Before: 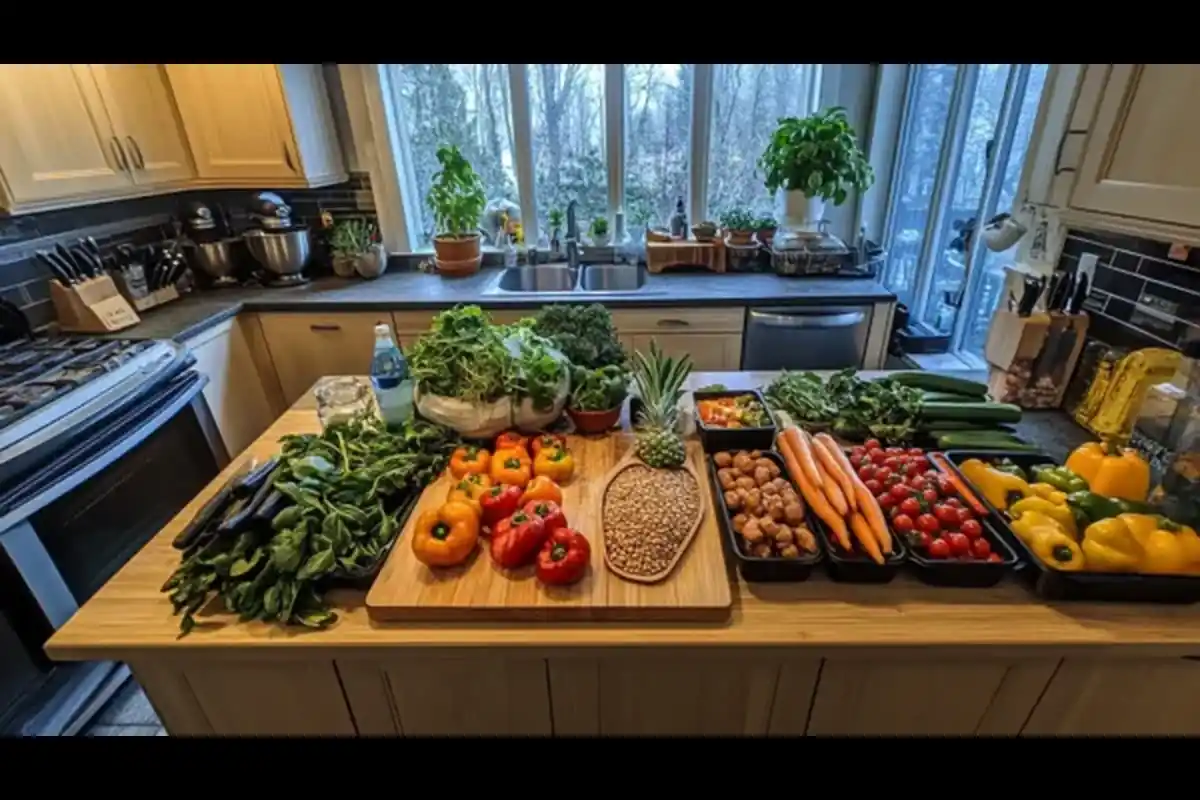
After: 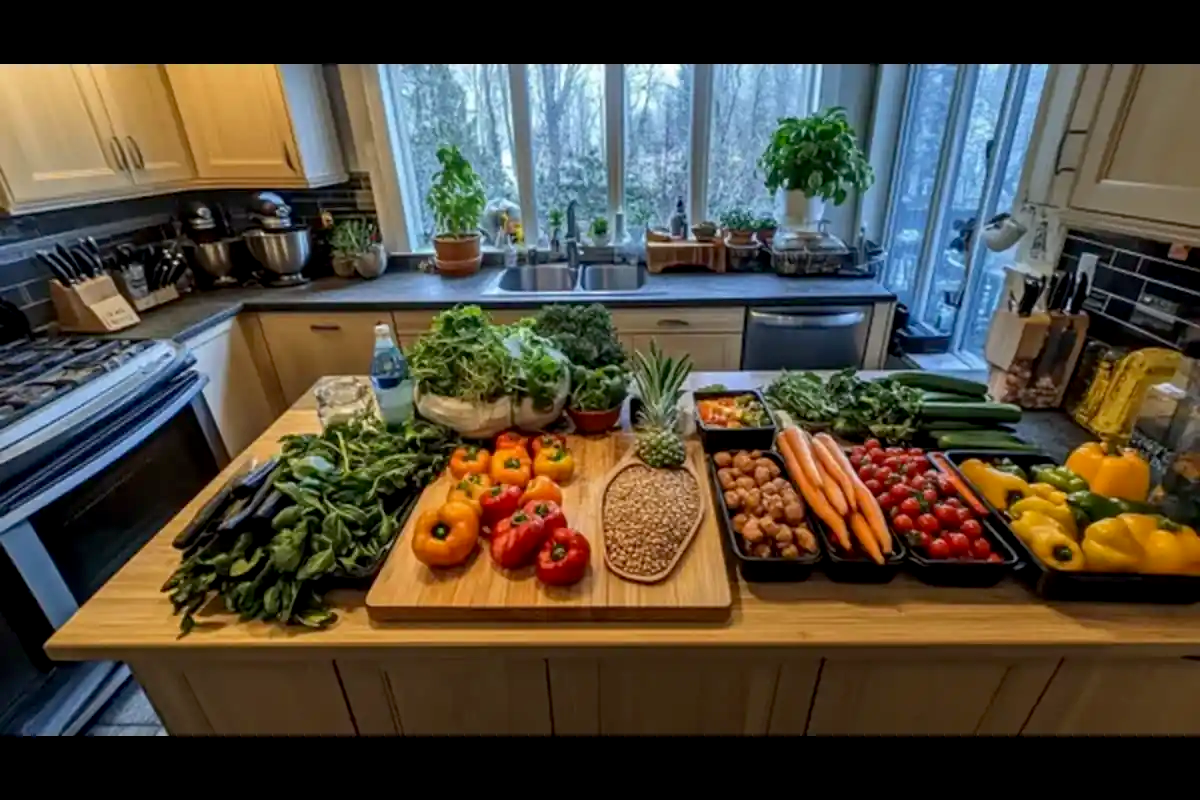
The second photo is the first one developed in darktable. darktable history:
exposure: black level correction 0.005, exposure 0.006 EV, compensate highlight preservation false
